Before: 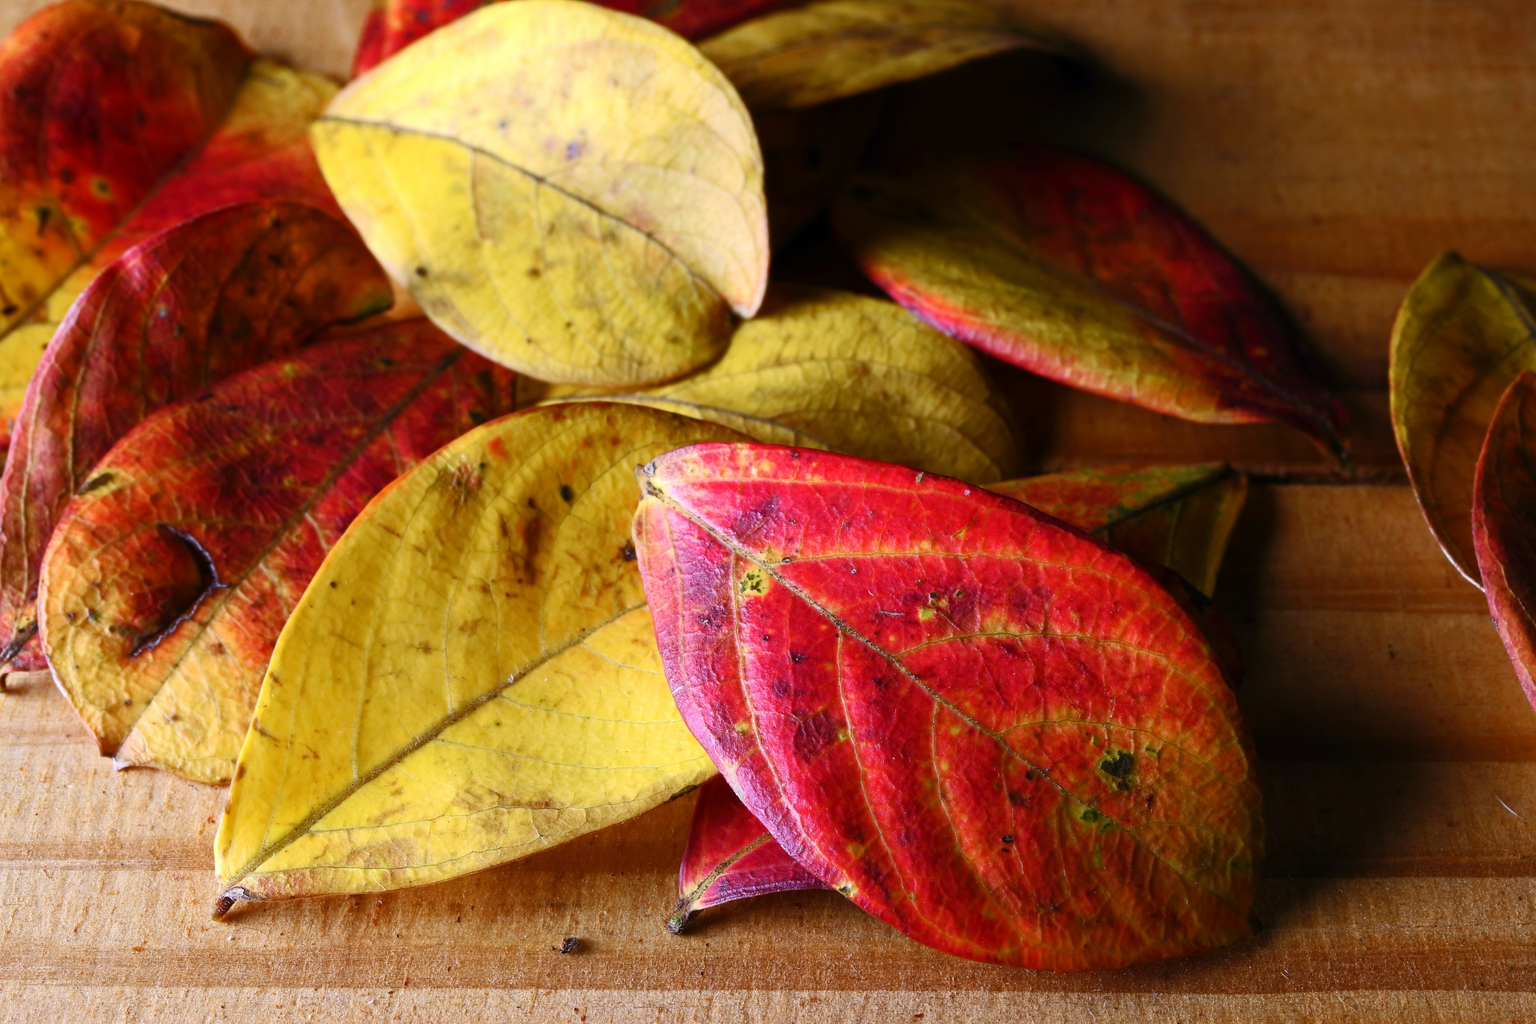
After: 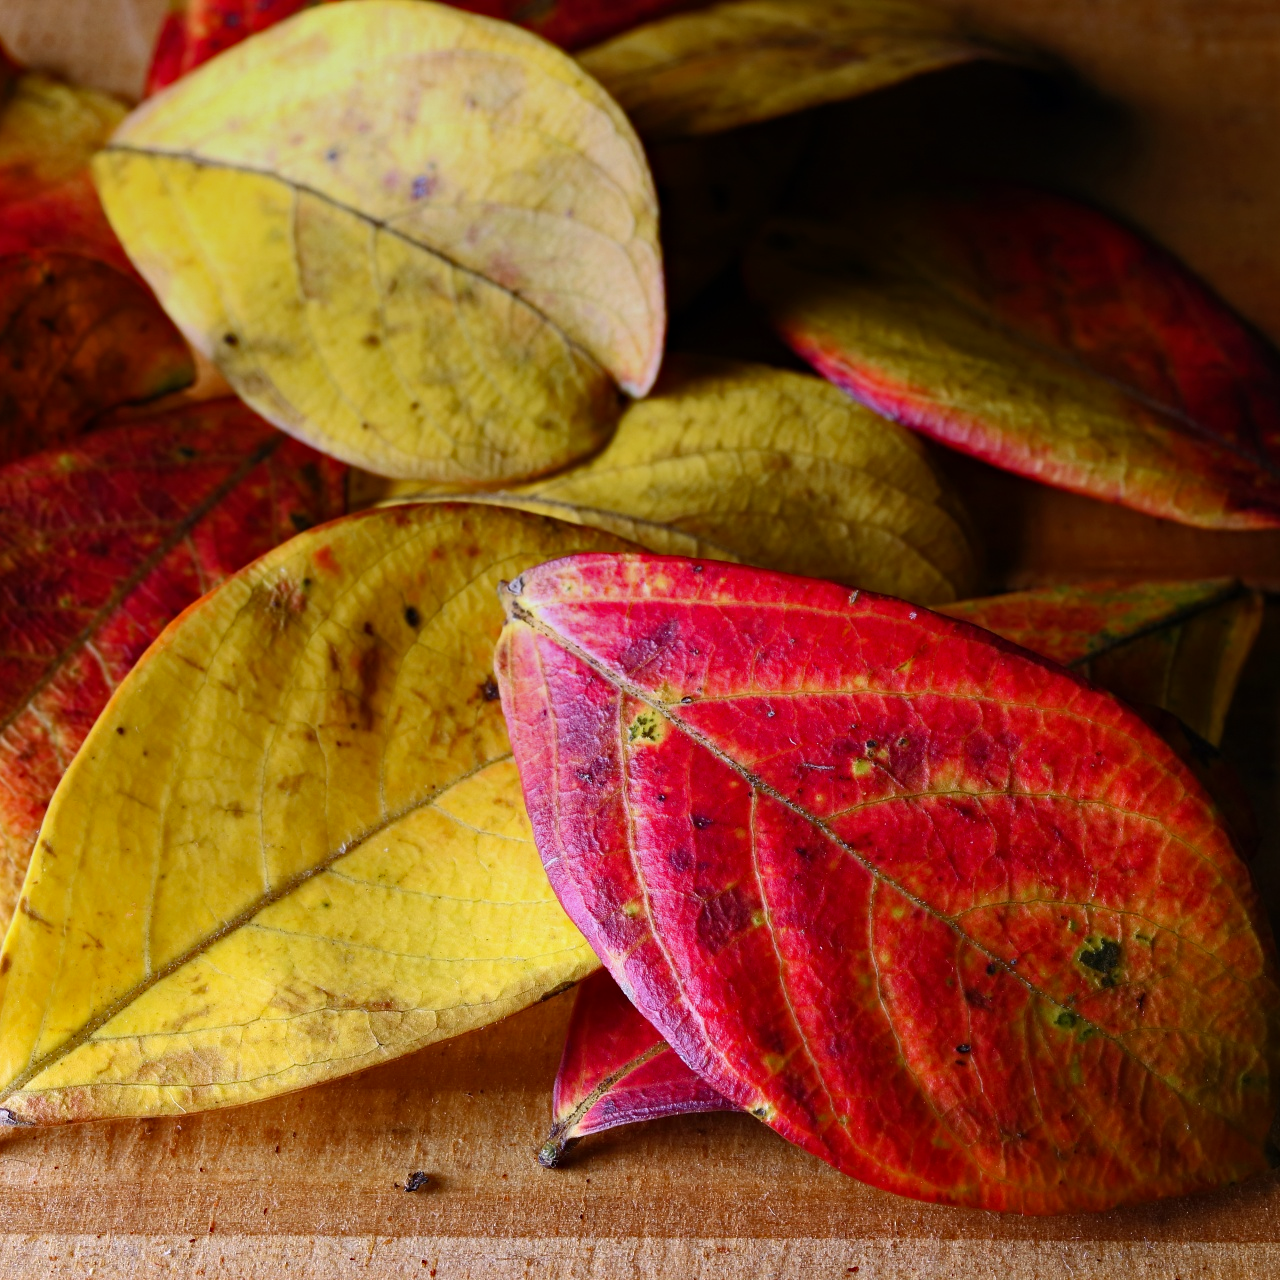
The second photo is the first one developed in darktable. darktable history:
crop and rotate: left 15.446%, right 17.836%
haze removal: strength 0.29, distance 0.25, compatibility mode true, adaptive false
graduated density: rotation -0.352°, offset 57.64
